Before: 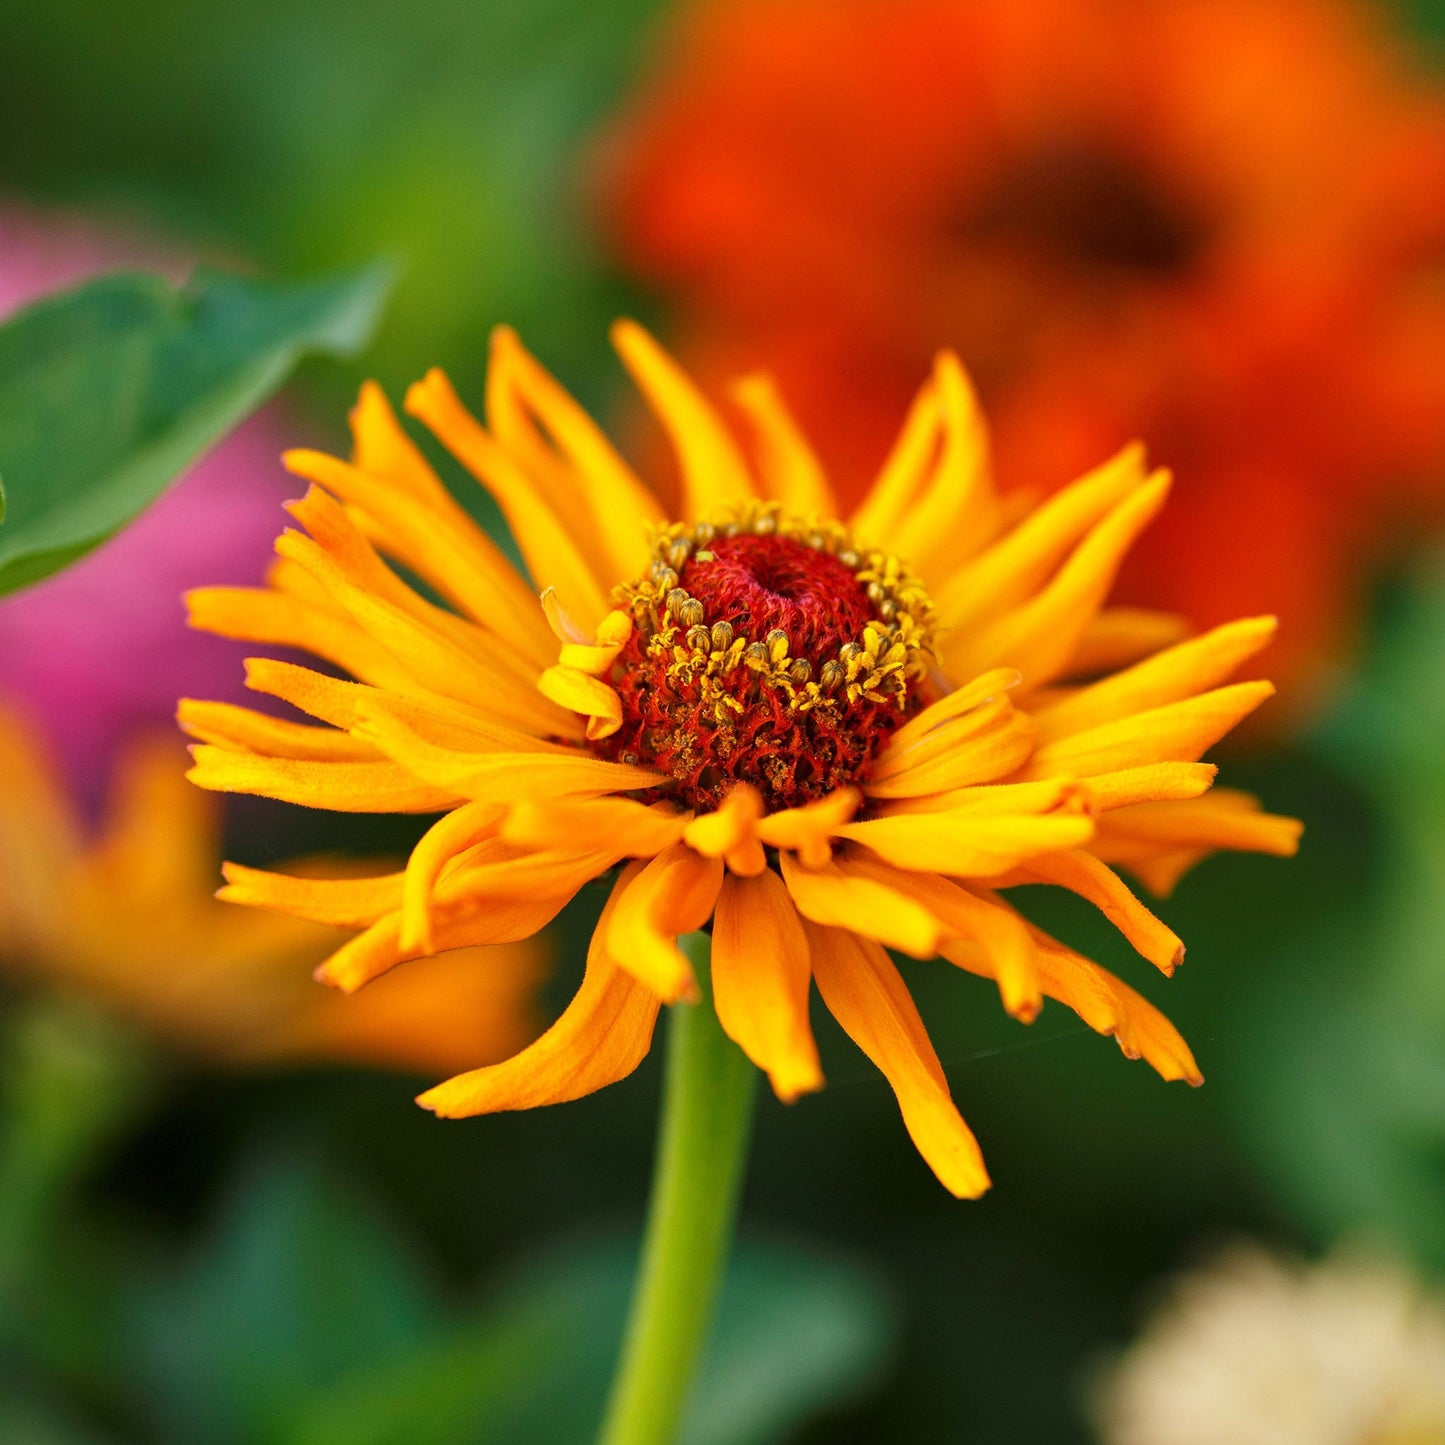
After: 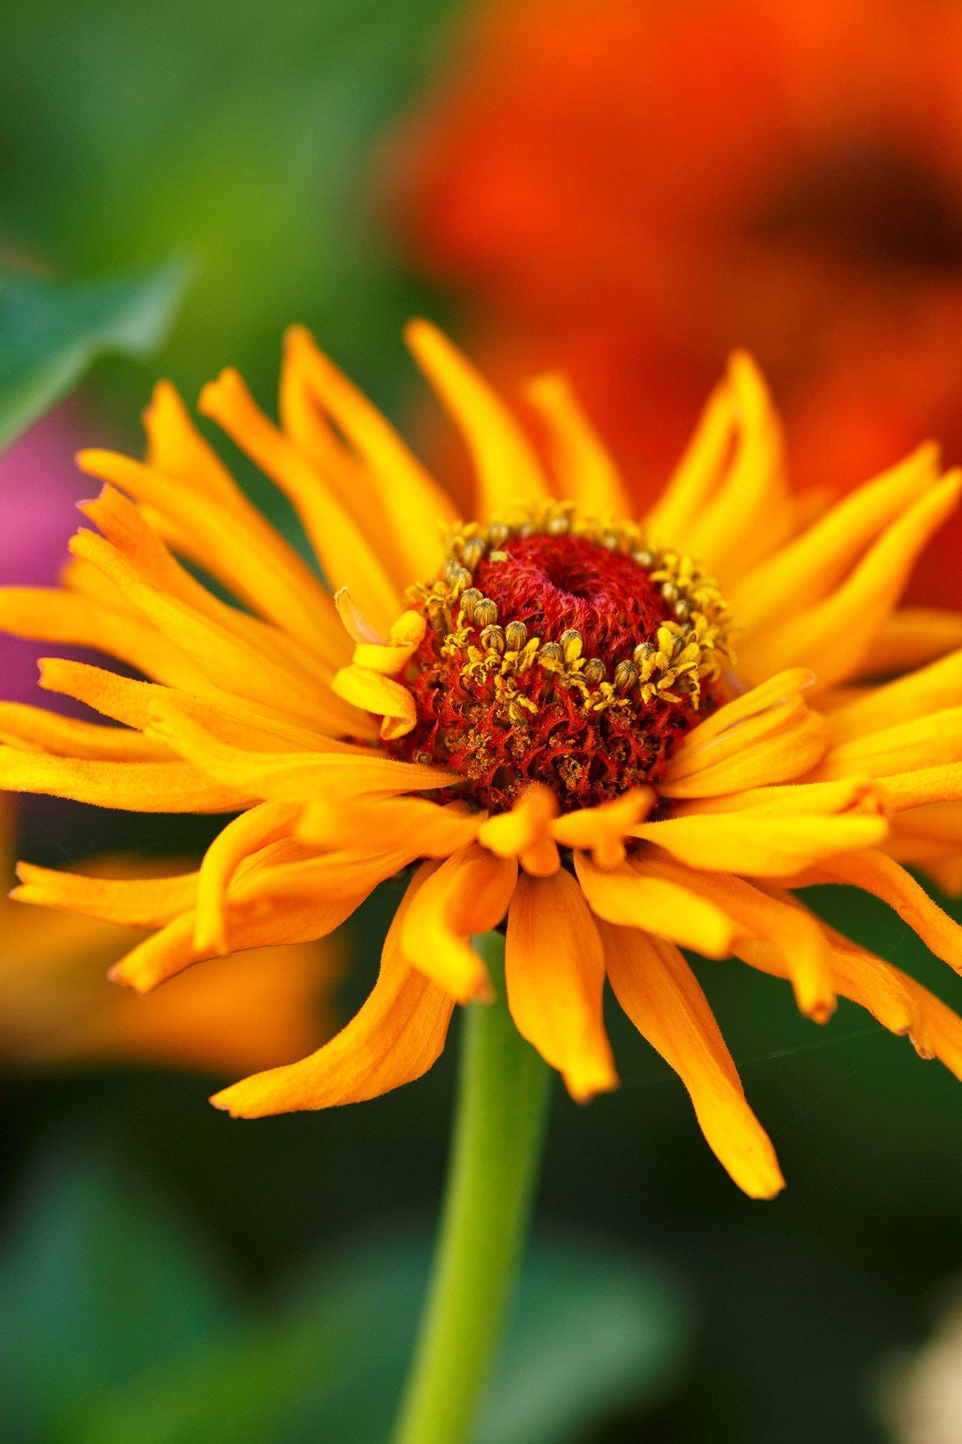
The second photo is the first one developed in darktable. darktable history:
crop and rotate: left 14.301%, right 19.06%
tone equalizer: mask exposure compensation -0.502 EV
